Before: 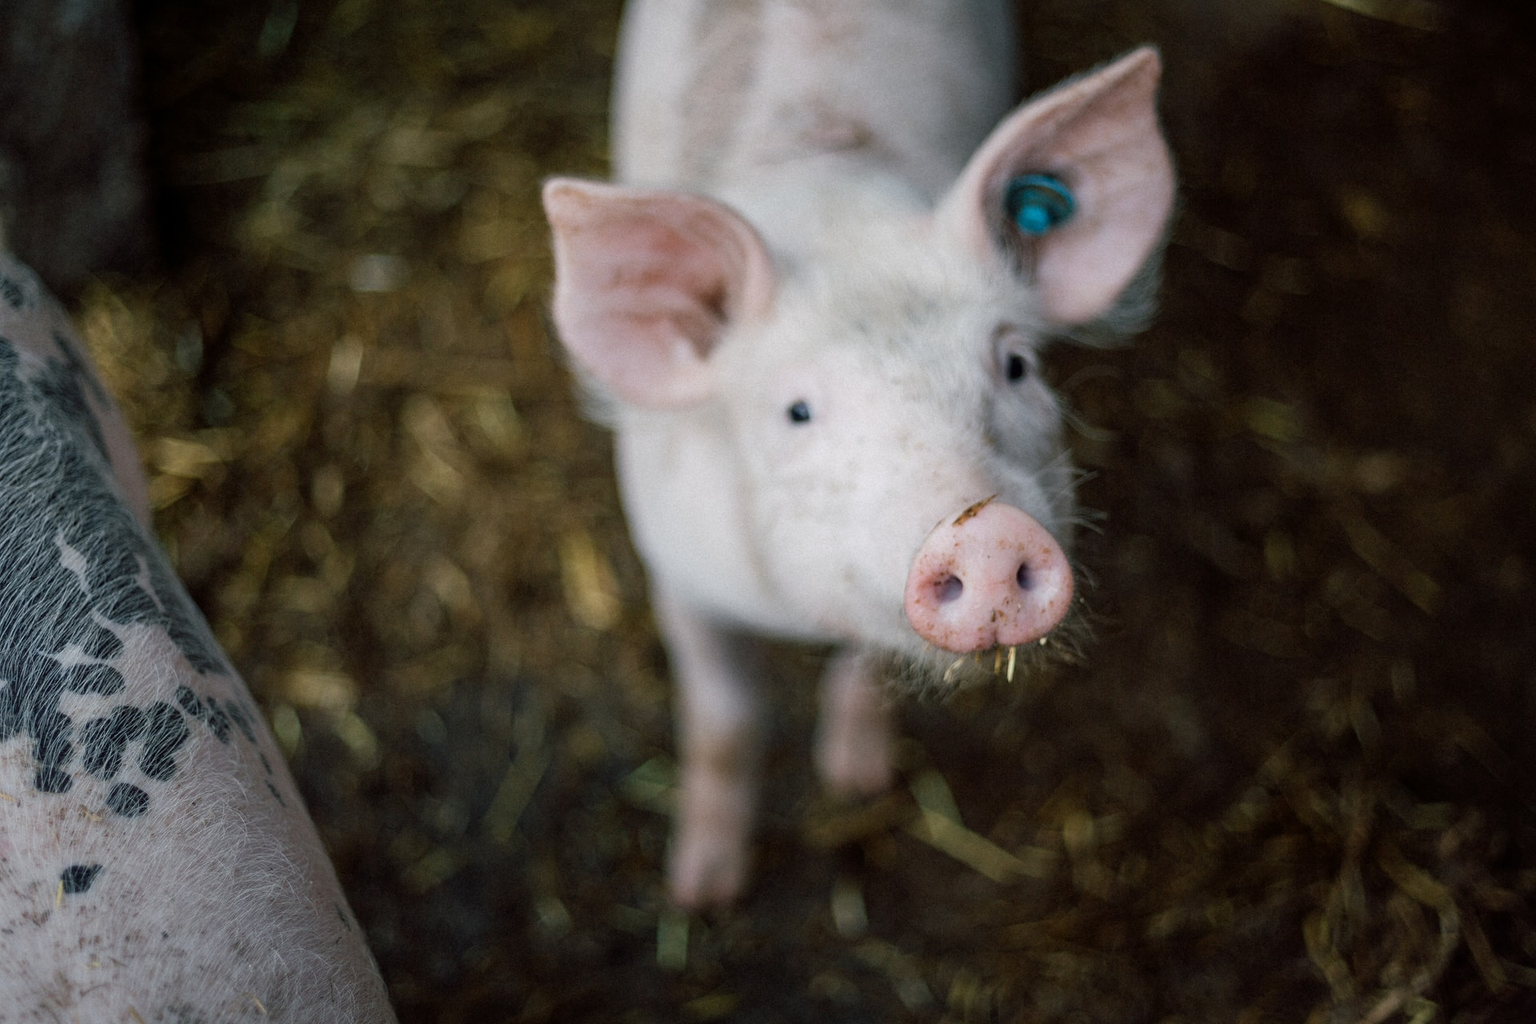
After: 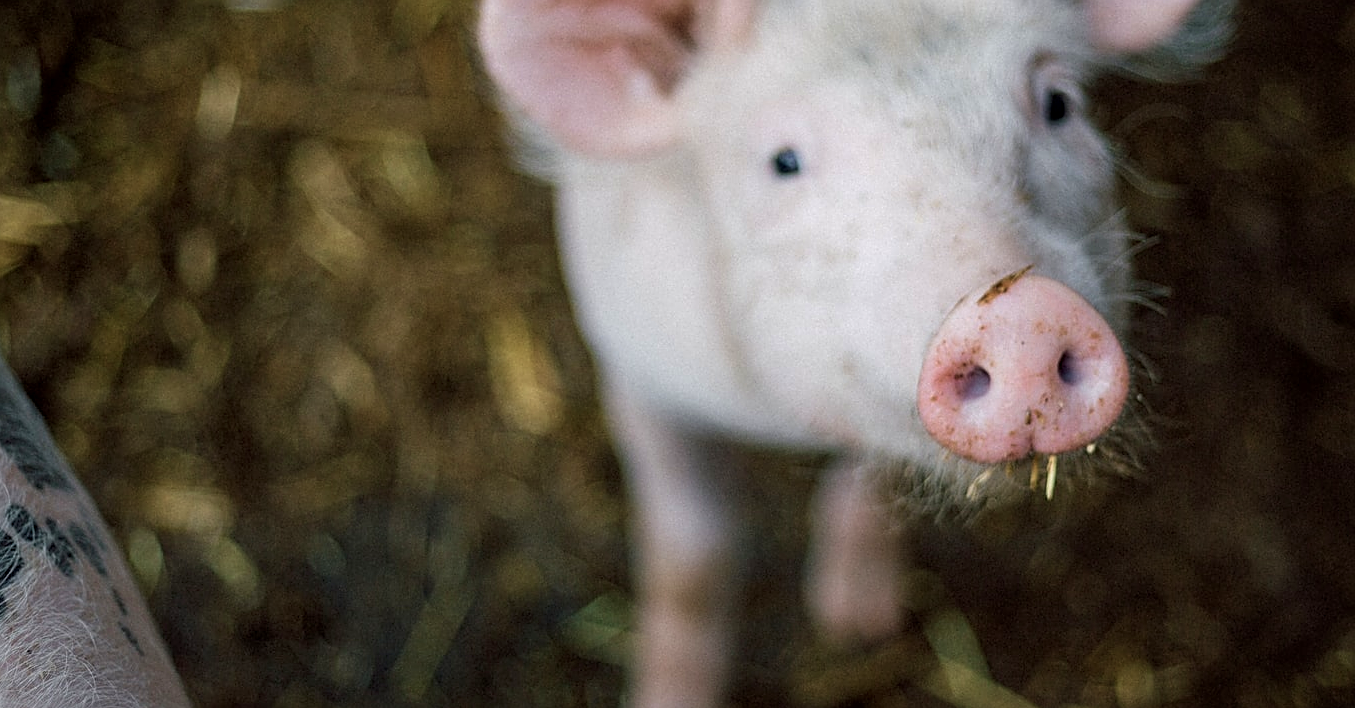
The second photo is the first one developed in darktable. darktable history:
velvia: on, module defaults
sharpen: on, module defaults
crop: left 11.123%, top 27.61%, right 18.3%, bottom 17.034%
local contrast: highlights 100%, shadows 100%, detail 120%, midtone range 0.2
